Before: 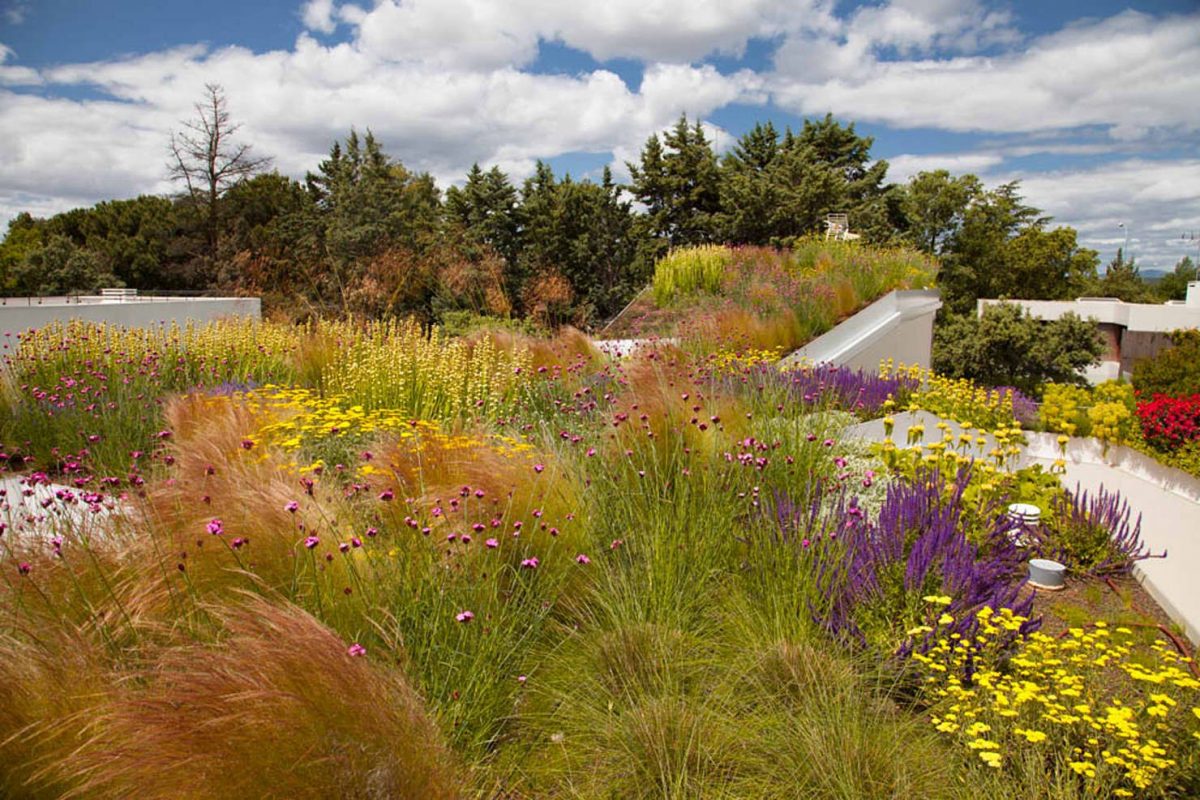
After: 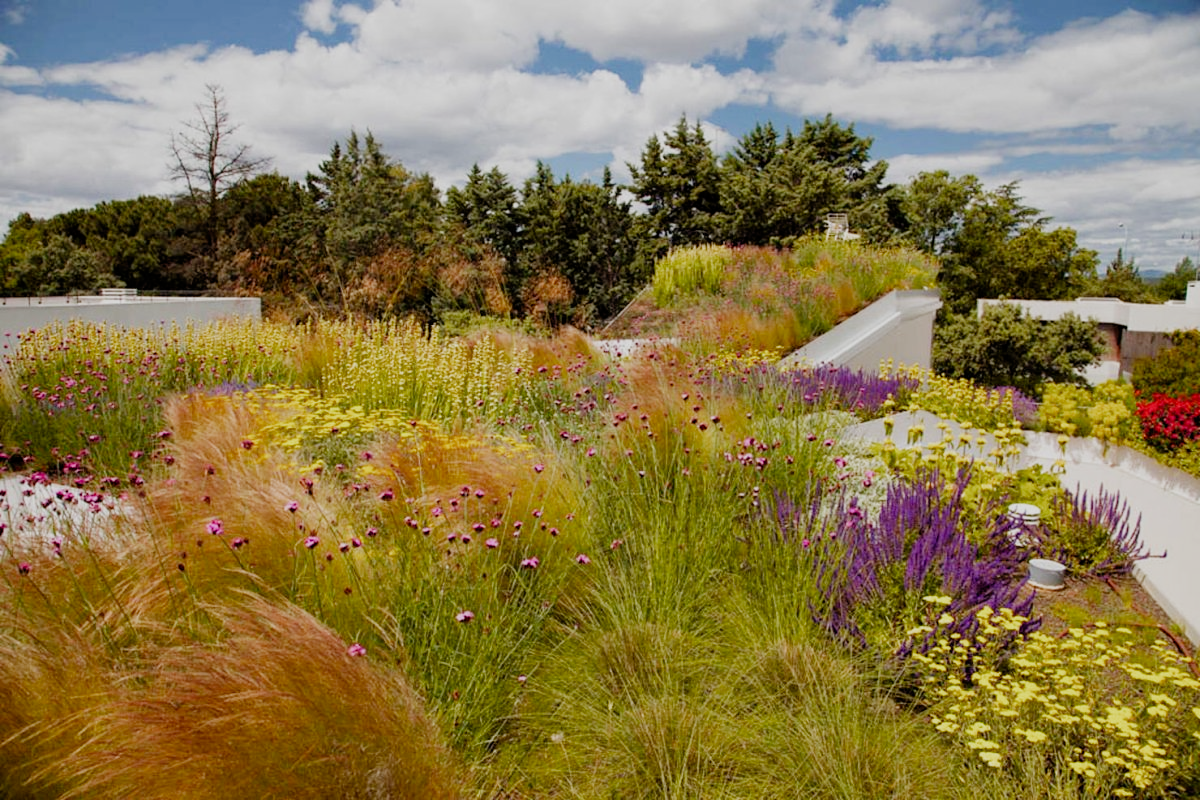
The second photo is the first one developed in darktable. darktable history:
filmic rgb: black relative exposure -7.65 EV, white relative exposure 4.56 EV, threshold 3.01 EV, hardness 3.61, preserve chrominance no, color science v4 (2020), contrast in shadows soft, contrast in highlights soft, enable highlight reconstruction true
exposure: black level correction 0, exposure 0.199 EV, compensate exposure bias true, compensate highlight preservation false
